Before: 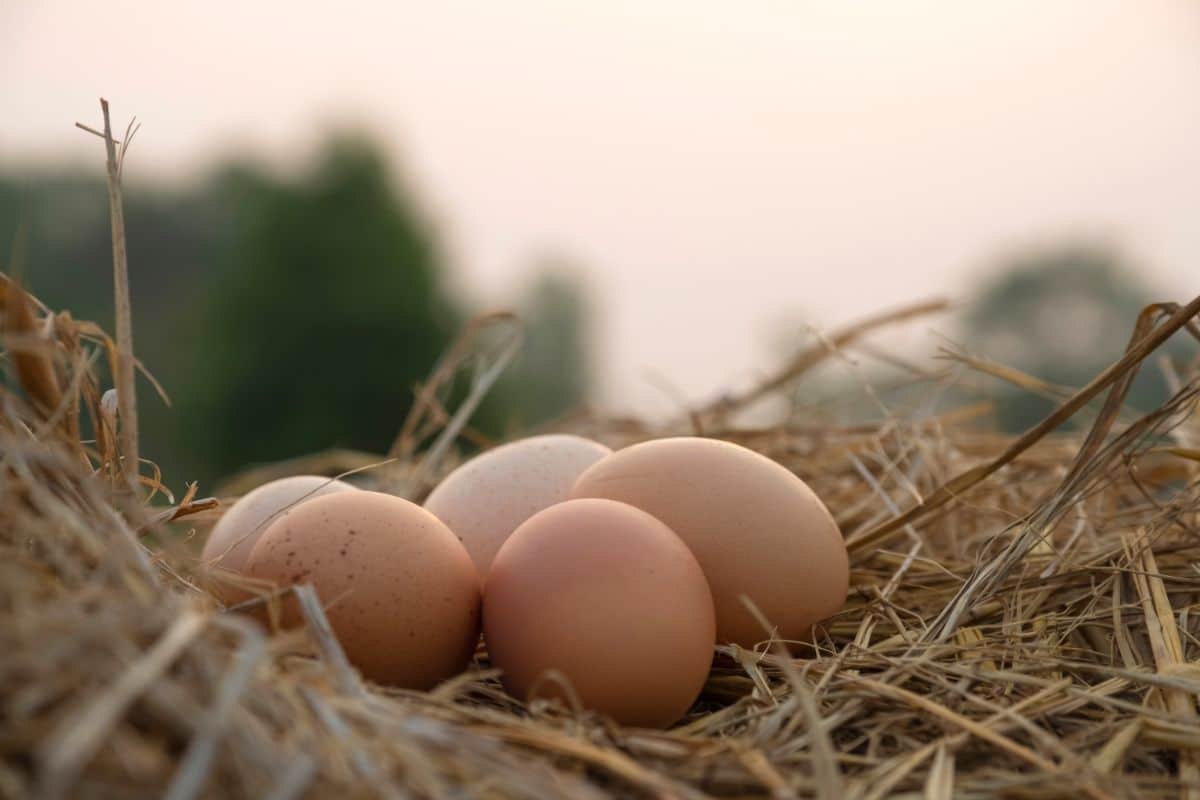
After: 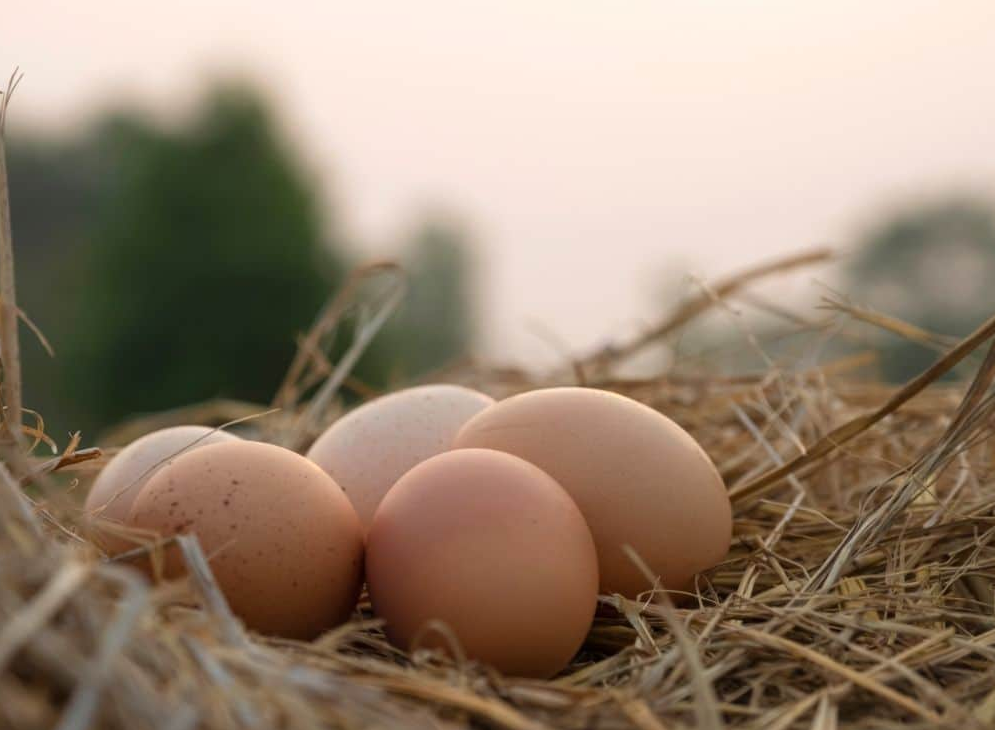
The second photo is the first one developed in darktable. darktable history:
crop: left 9.779%, top 6.347%, right 7.236%, bottom 2.29%
